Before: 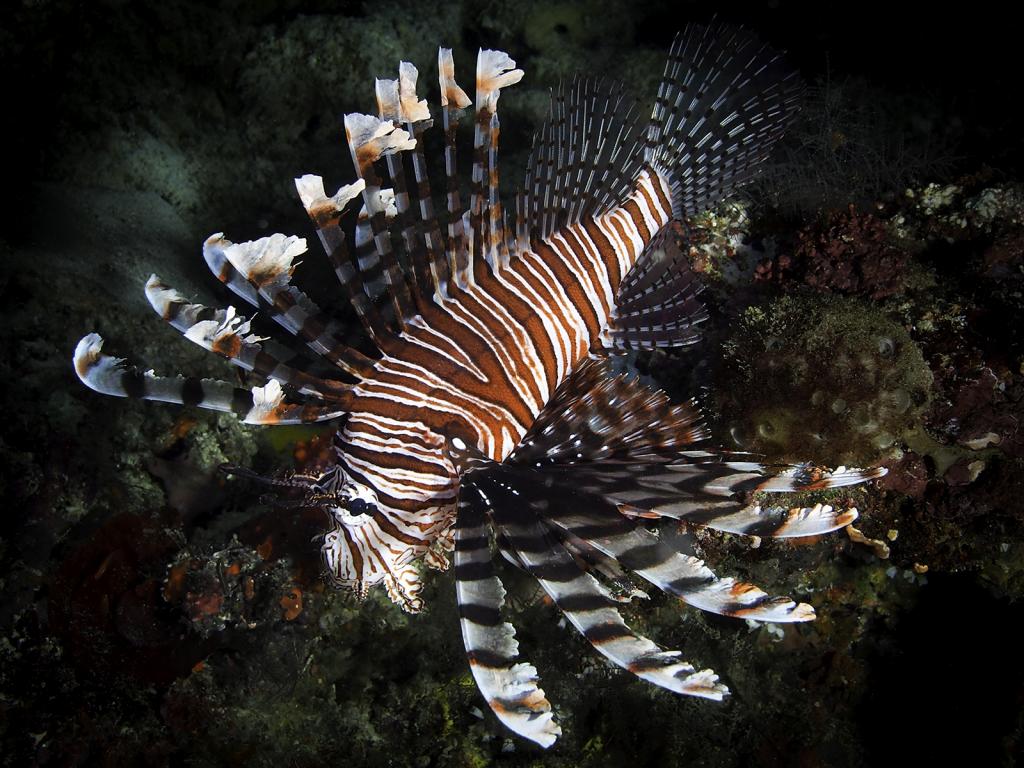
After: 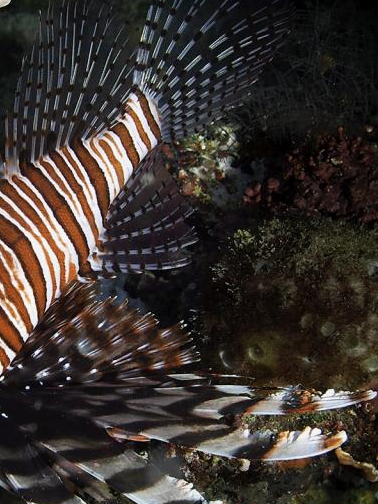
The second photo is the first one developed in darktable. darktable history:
crop and rotate: left 49.936%, top 10.094%, right 13.136%, bottom 24.256%
exposure: exposure -0.064 EV, compensate highlight preservation false
